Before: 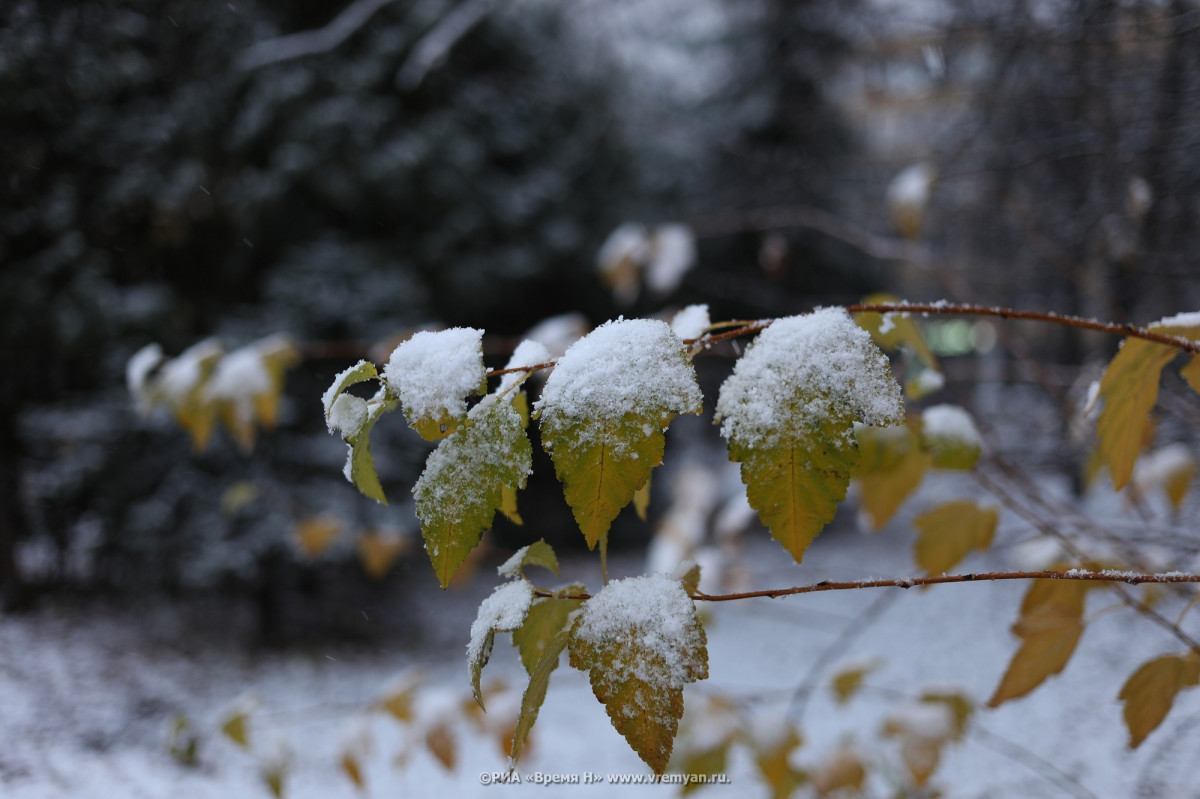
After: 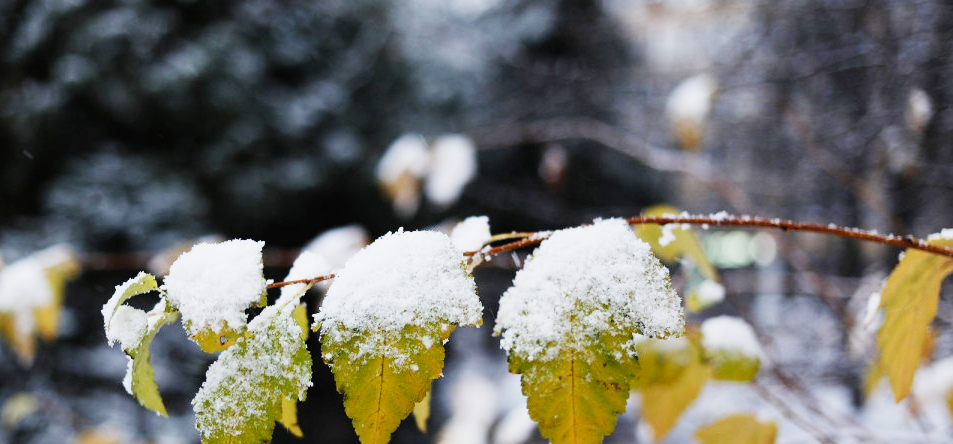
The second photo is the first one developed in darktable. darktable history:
sigmoid: contrast 1.7, skew -0.2, preserve hue 0%, red attenuation 0.1, red rotation 0.035, green attenuation 0.1, green rotation -0.017, blue attenuation 0.15, blue rotation -0.052, base primaries Rec2020
crop: left 18.38%, top 11.092%, right 2.134%, bottom 33.217%
exposure: black level correction 0, exposure 1.675 EV, compensate exposure bias true, compensate highlight preservation false
